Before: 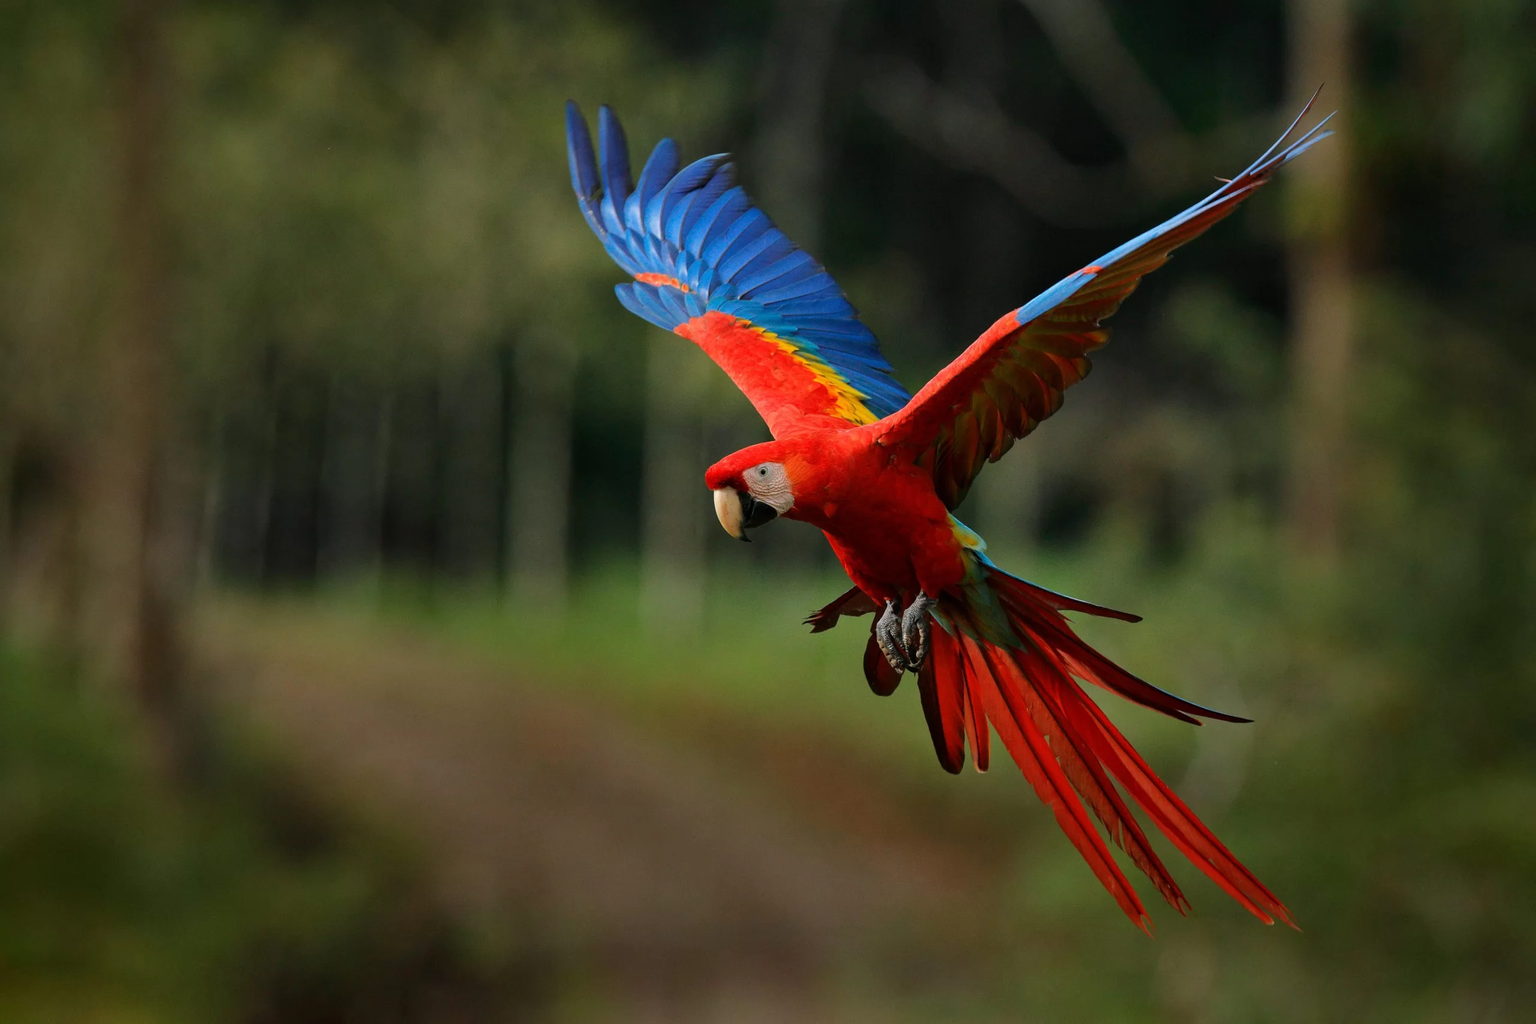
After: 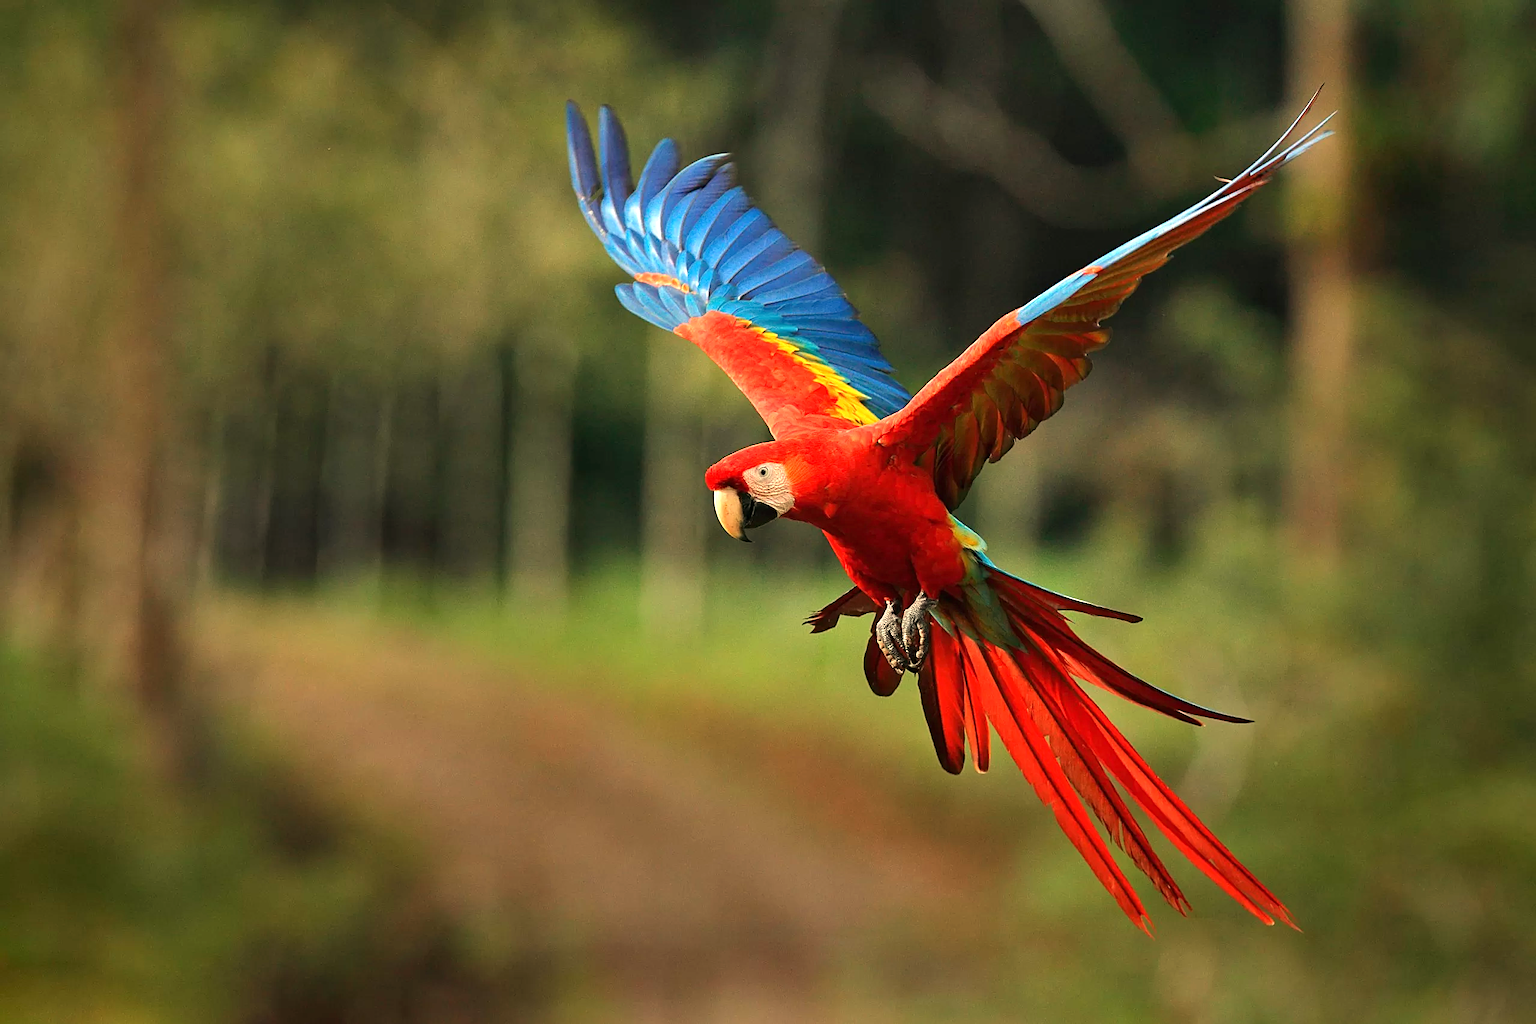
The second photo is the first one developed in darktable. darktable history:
white balance: red 1.123, blue 0.83
exposure: black level correction 0, exposure 1.1 EV, compensate highlight preservation false
sharpen: on, module defaults
